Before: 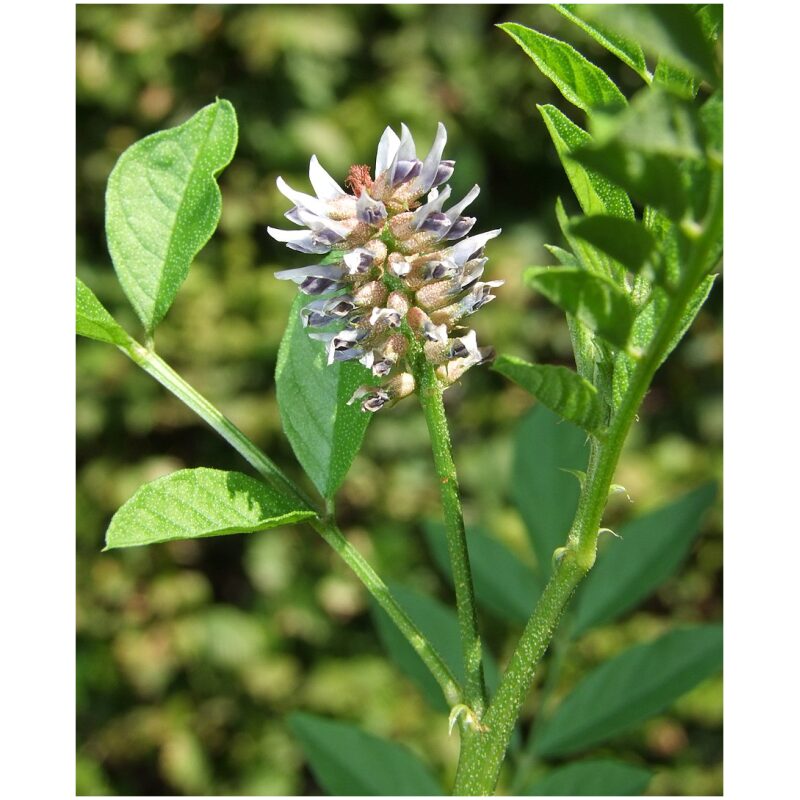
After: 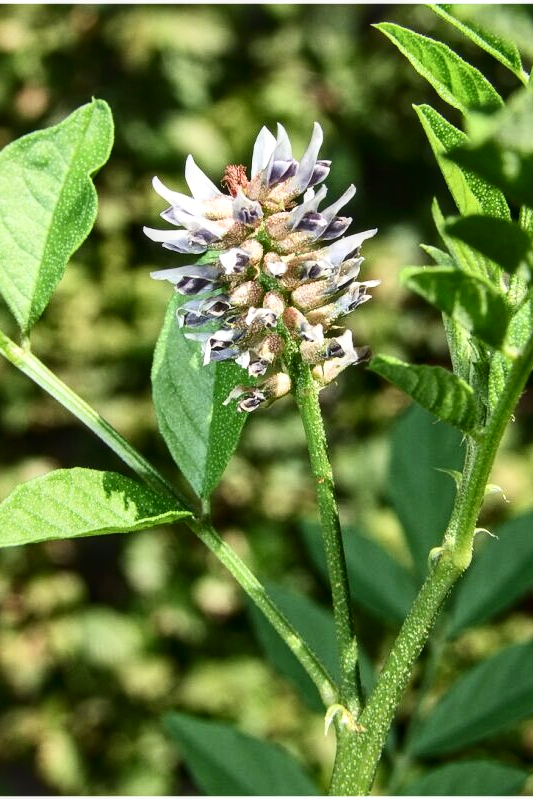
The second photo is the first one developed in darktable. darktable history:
crop and rotate: left 15.546%, right 17.787%
local contrast: on, module defaults
contrast brightness saturation: contrast 0.28
